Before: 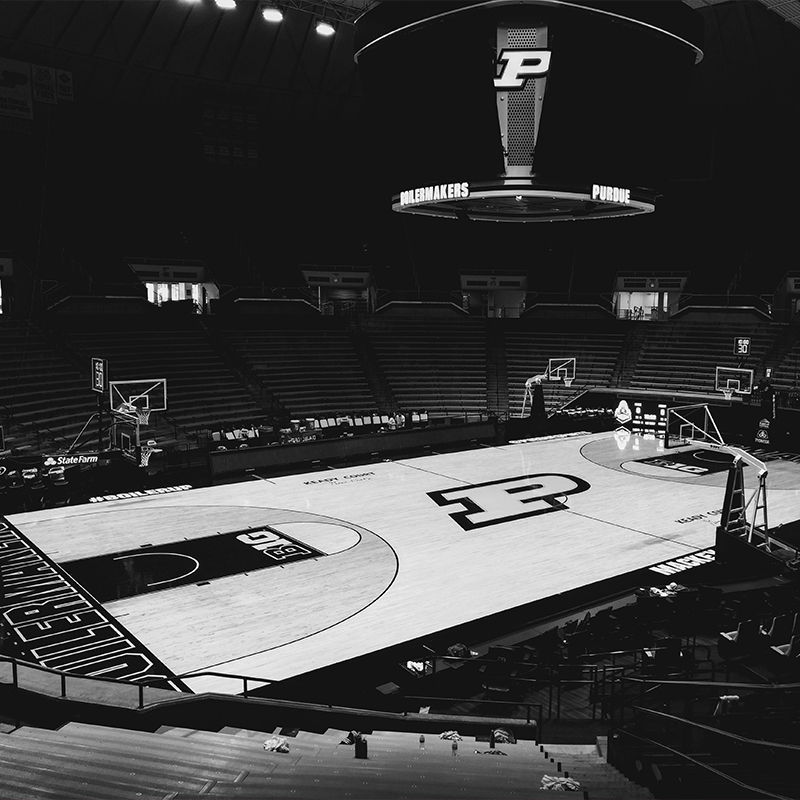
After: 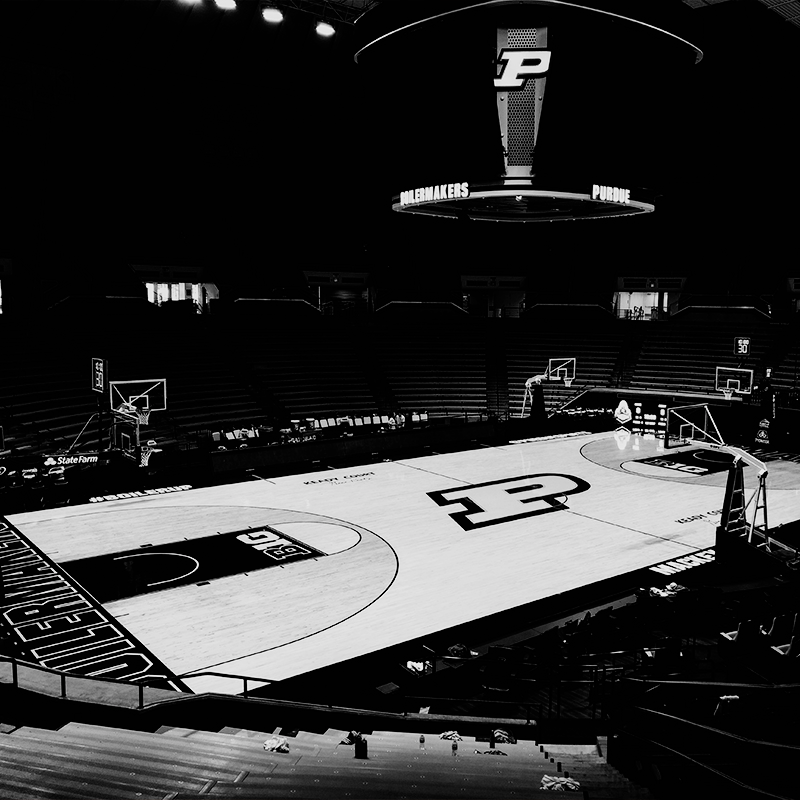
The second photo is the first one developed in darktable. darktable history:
filmic rgb: black relative exposure -5 EV, white relative exposure 3.5 EV, hardness 3.19, contrast 1.4, highlights saturation mix -50%
contrast brightness saturation: contrast 0.04, saturation 0.16
